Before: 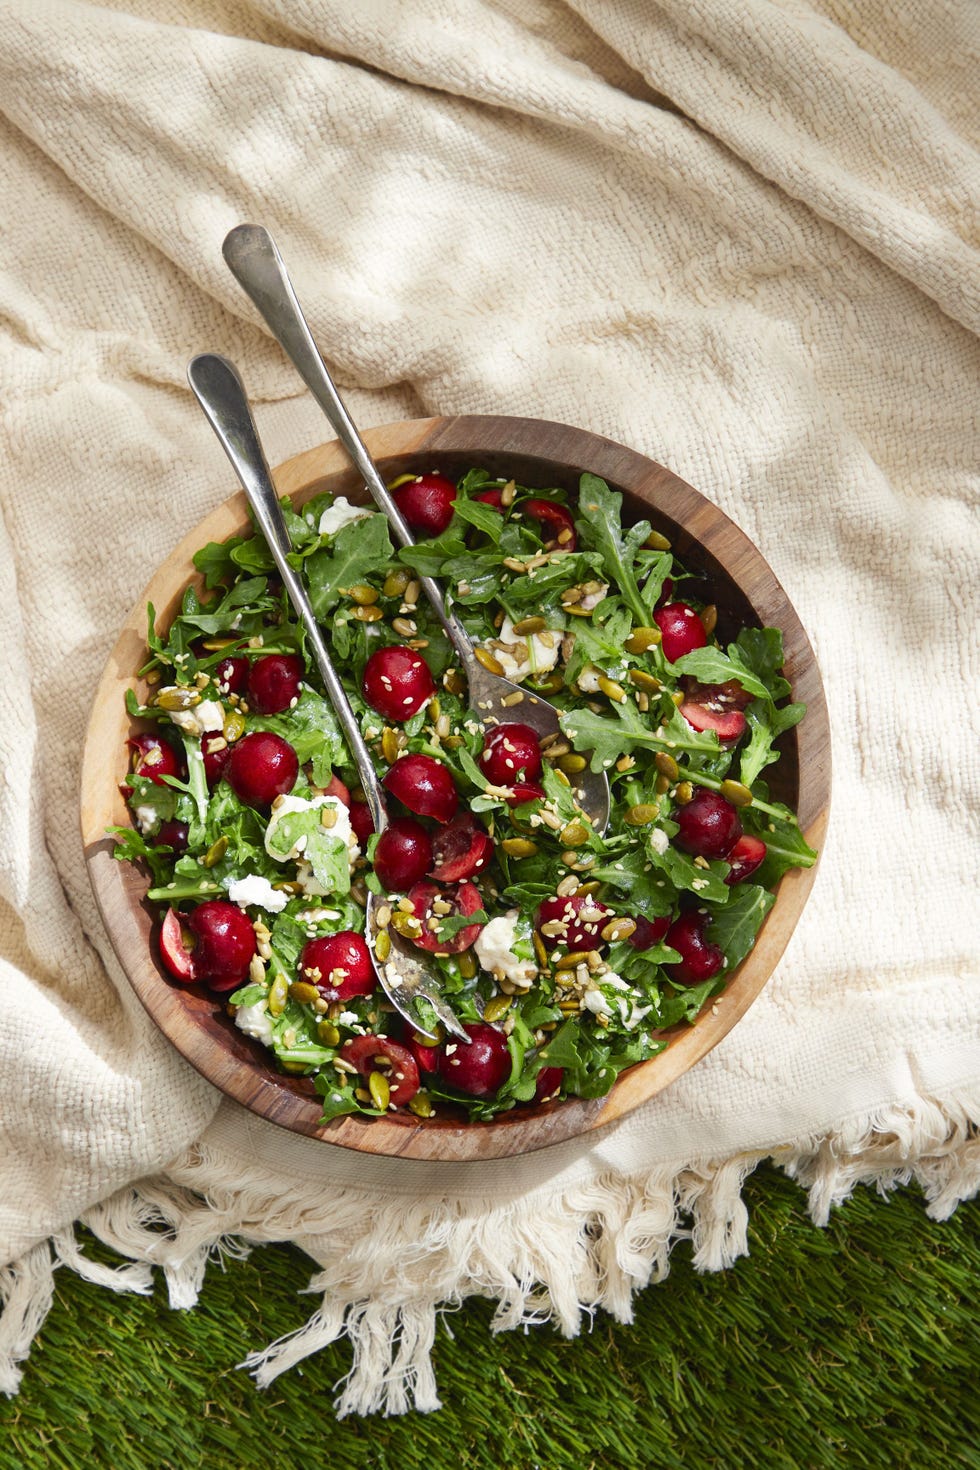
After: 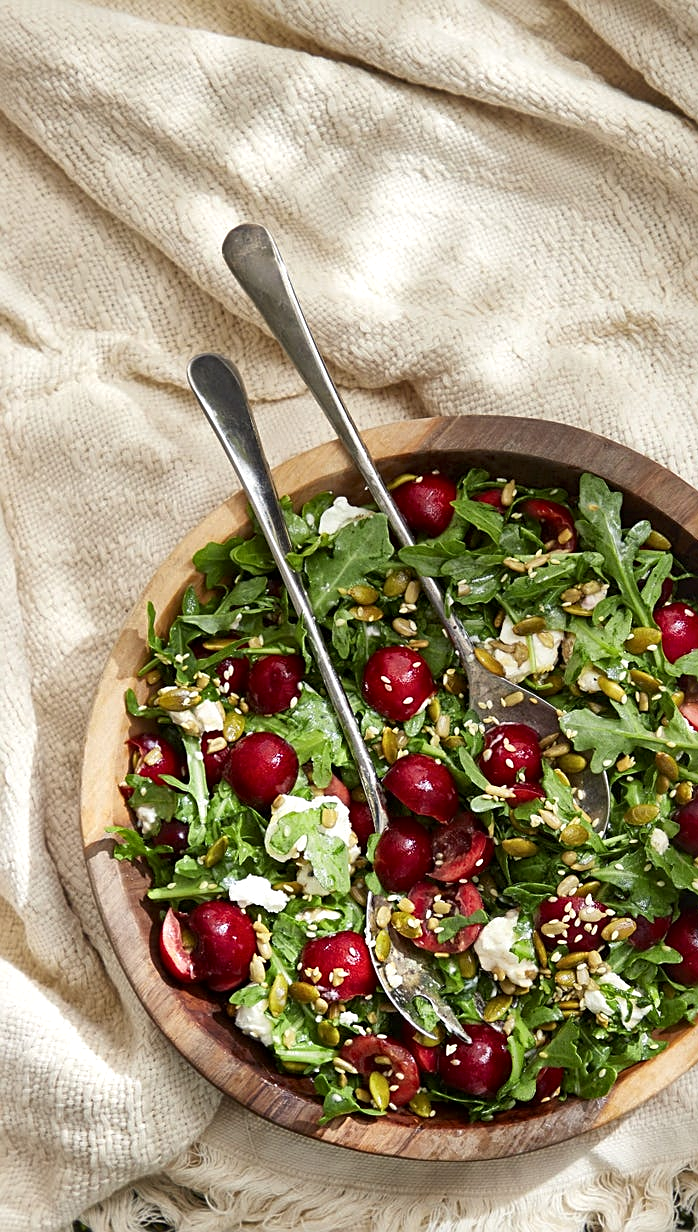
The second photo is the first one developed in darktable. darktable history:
local contrast: mode bilateral grid, contrast 19, coarseness 49, detail 150%, midtone range 0.2
crop: right 28.68%, bottom 16.162%
sharpen: on, module defaults
